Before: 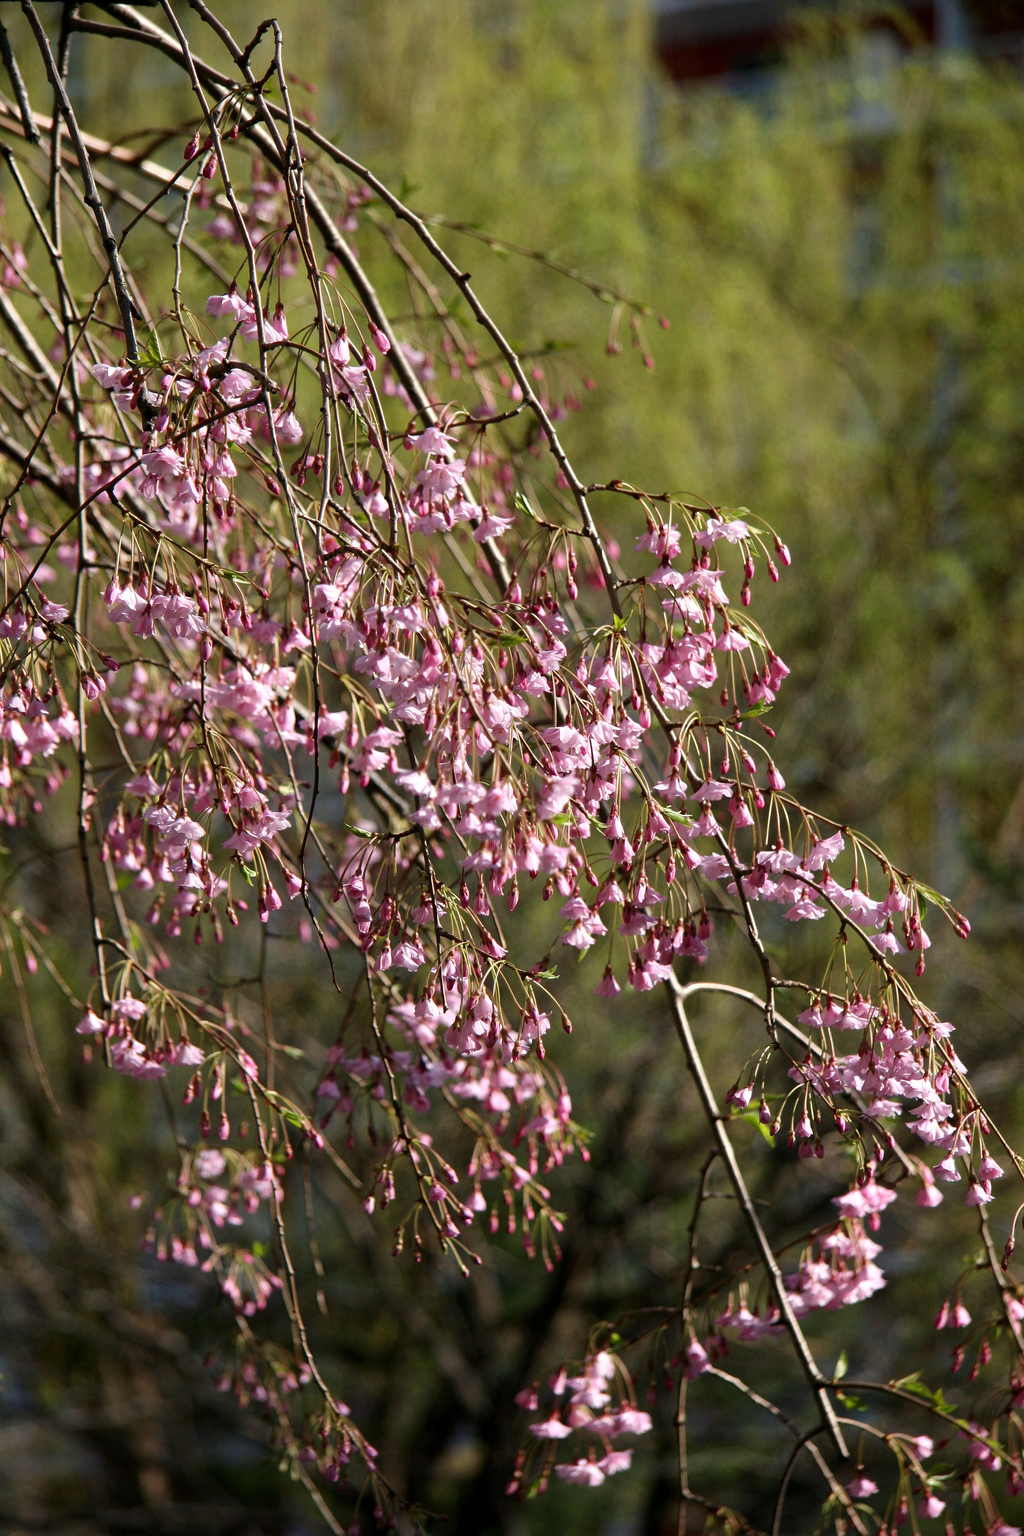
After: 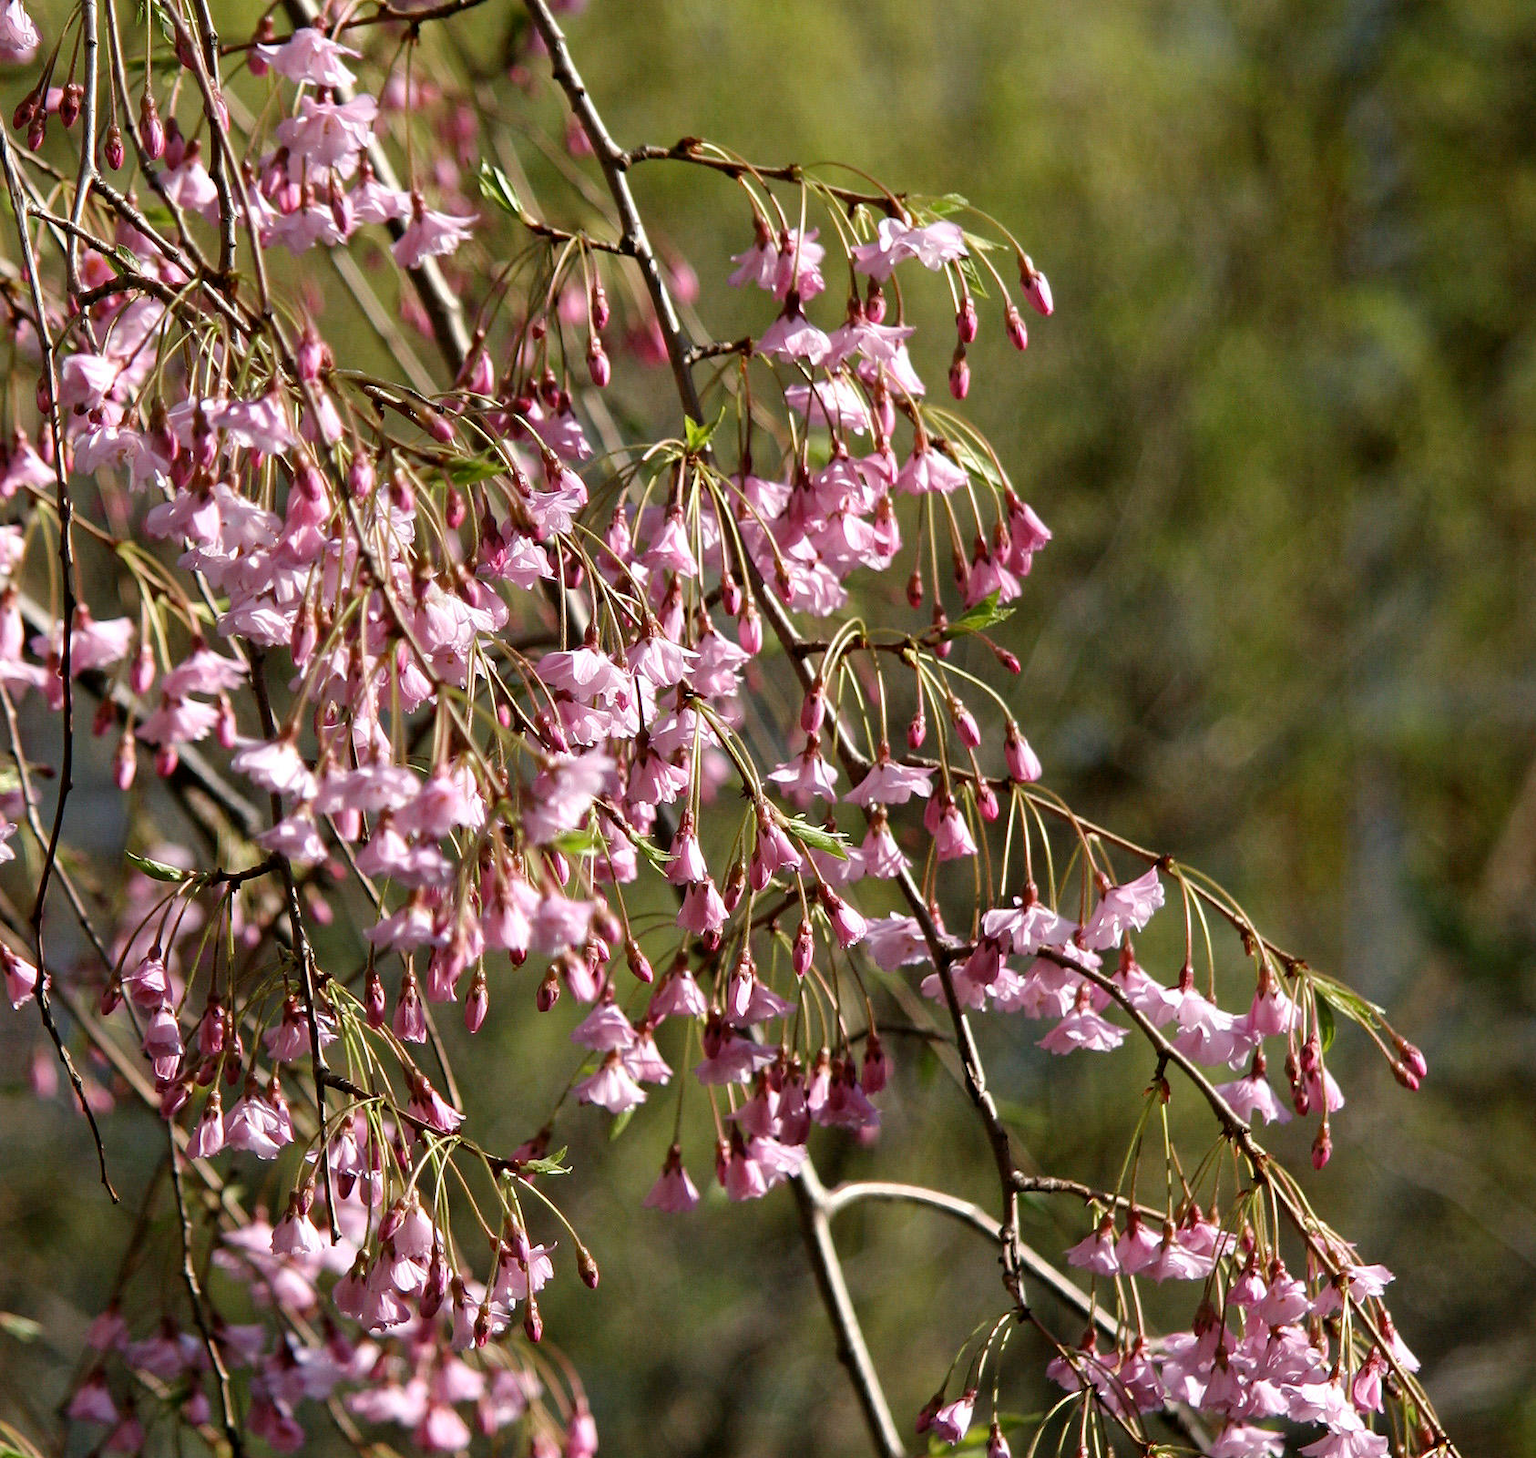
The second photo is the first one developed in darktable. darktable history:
crop and rotate: left 27.799%, top 26.987%, bottom 27.31%
